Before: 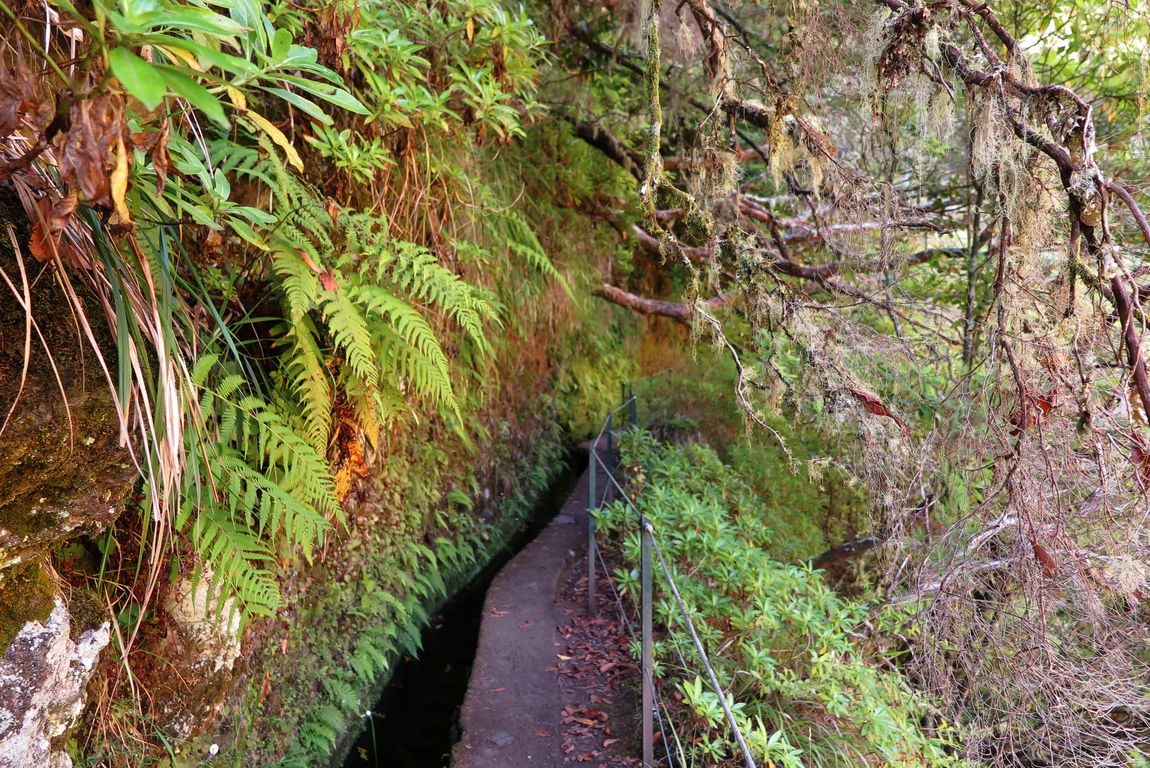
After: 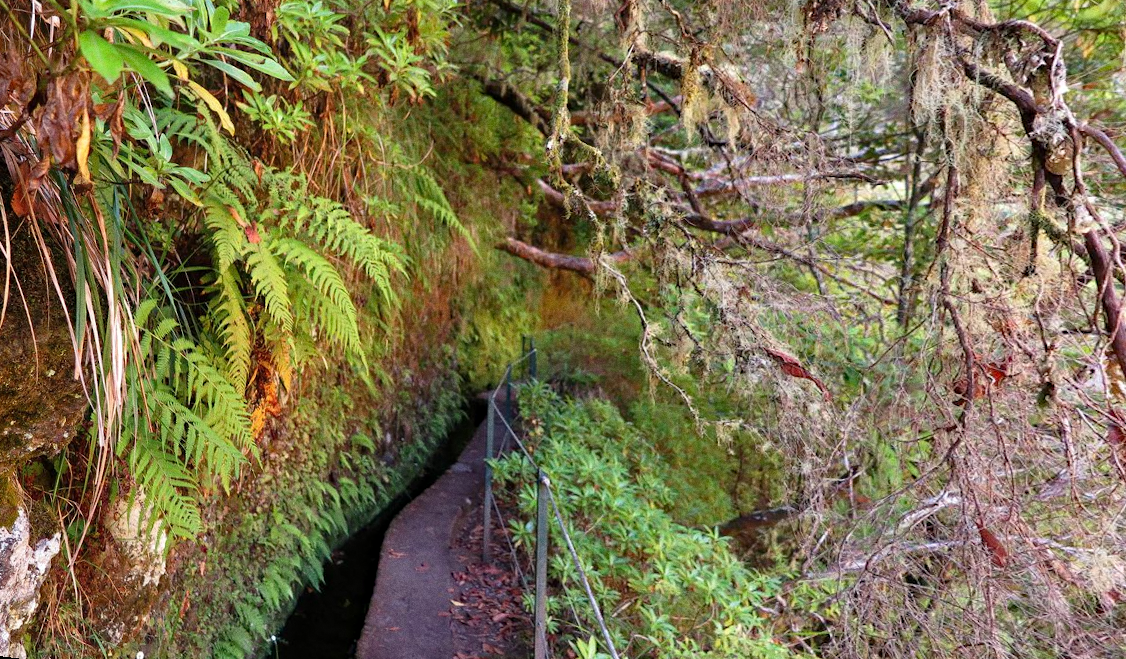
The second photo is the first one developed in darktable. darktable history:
grain: coarseness 0.47 ISO
rotate and perspective: rotation 1.69°, lens shift (vertical) -0.023, lens shift (horizontal) -0.291, crop left 0.025, crop right 0.988, crop top 0.092, crop bottom 0.842
haze removal: compatibility mode true, adaptive false
